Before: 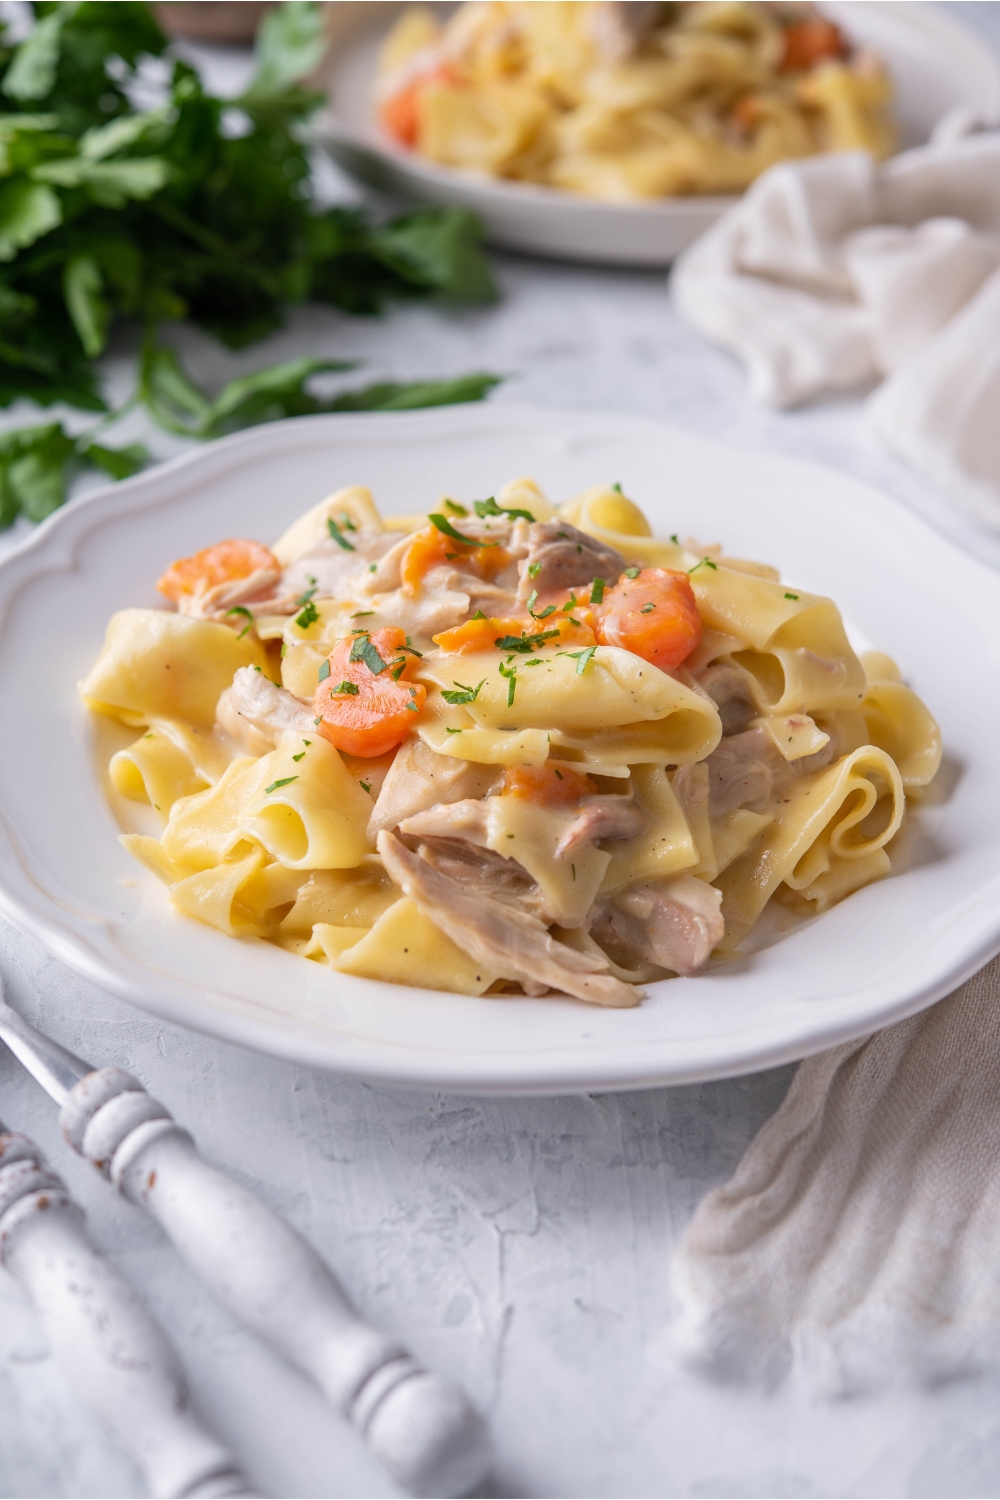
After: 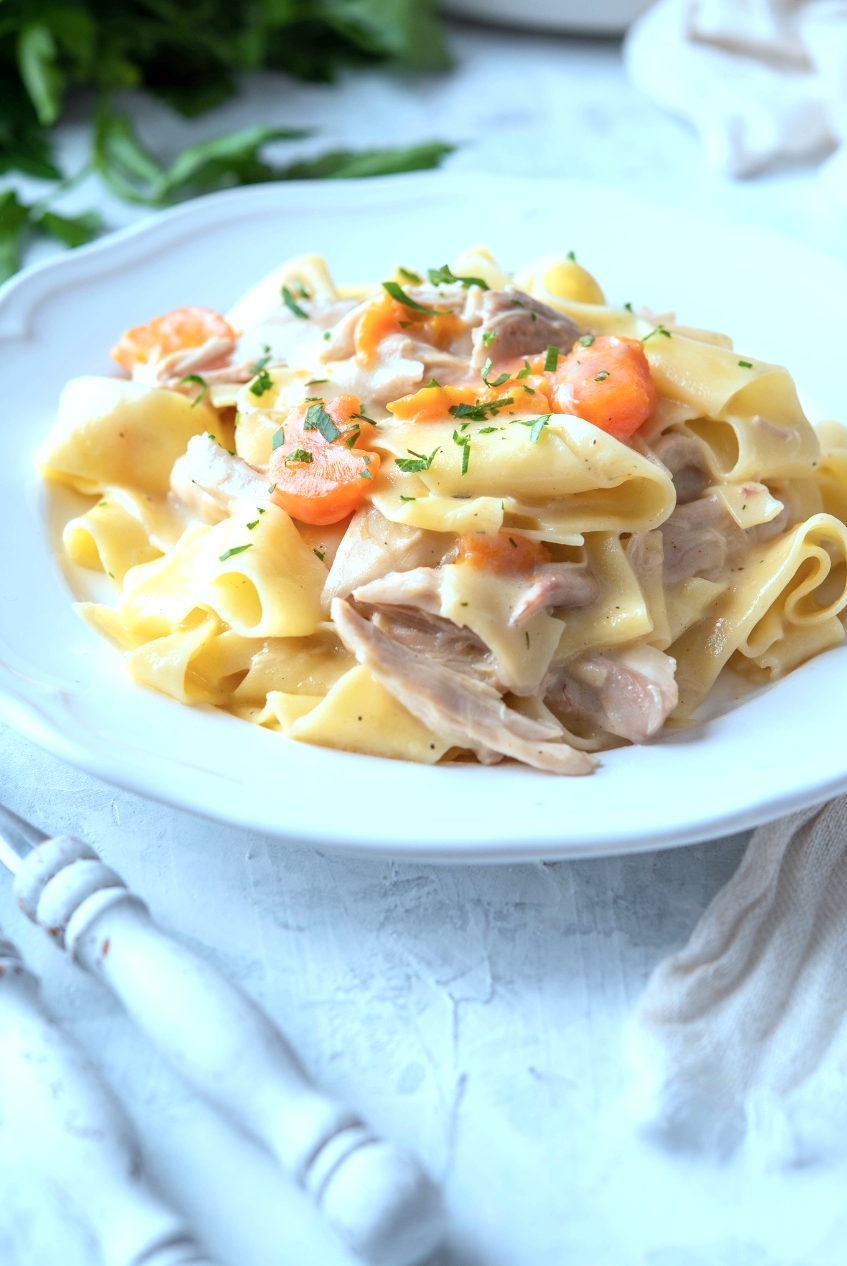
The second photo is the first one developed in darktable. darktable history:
exposure: black level correction 0.001, exposure 0.499 EV, compensate highlight preservation false
crop and rotate: left 4.616%, top 15.543%, right 10.642%
color correction: highlights a* -11.81, highlights b* -15.62
